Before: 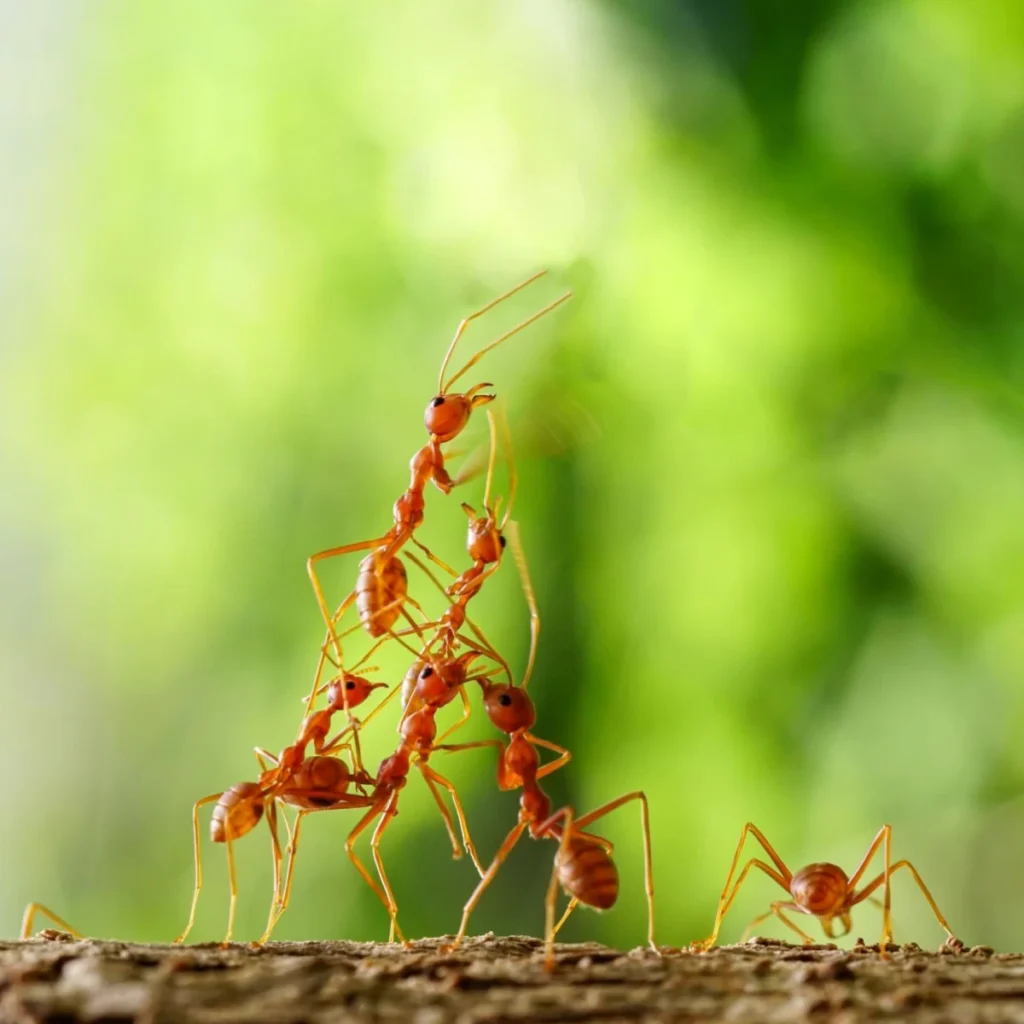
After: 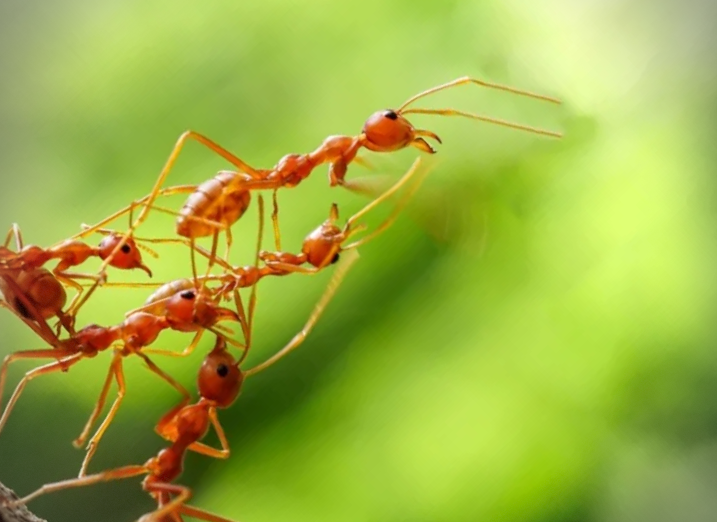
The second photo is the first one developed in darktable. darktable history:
vignetting: dithering 8-bit output, unbound false
crop and rotate: angle -46.1°, top 16.208%, right 0.951%, bottom 11.667%
